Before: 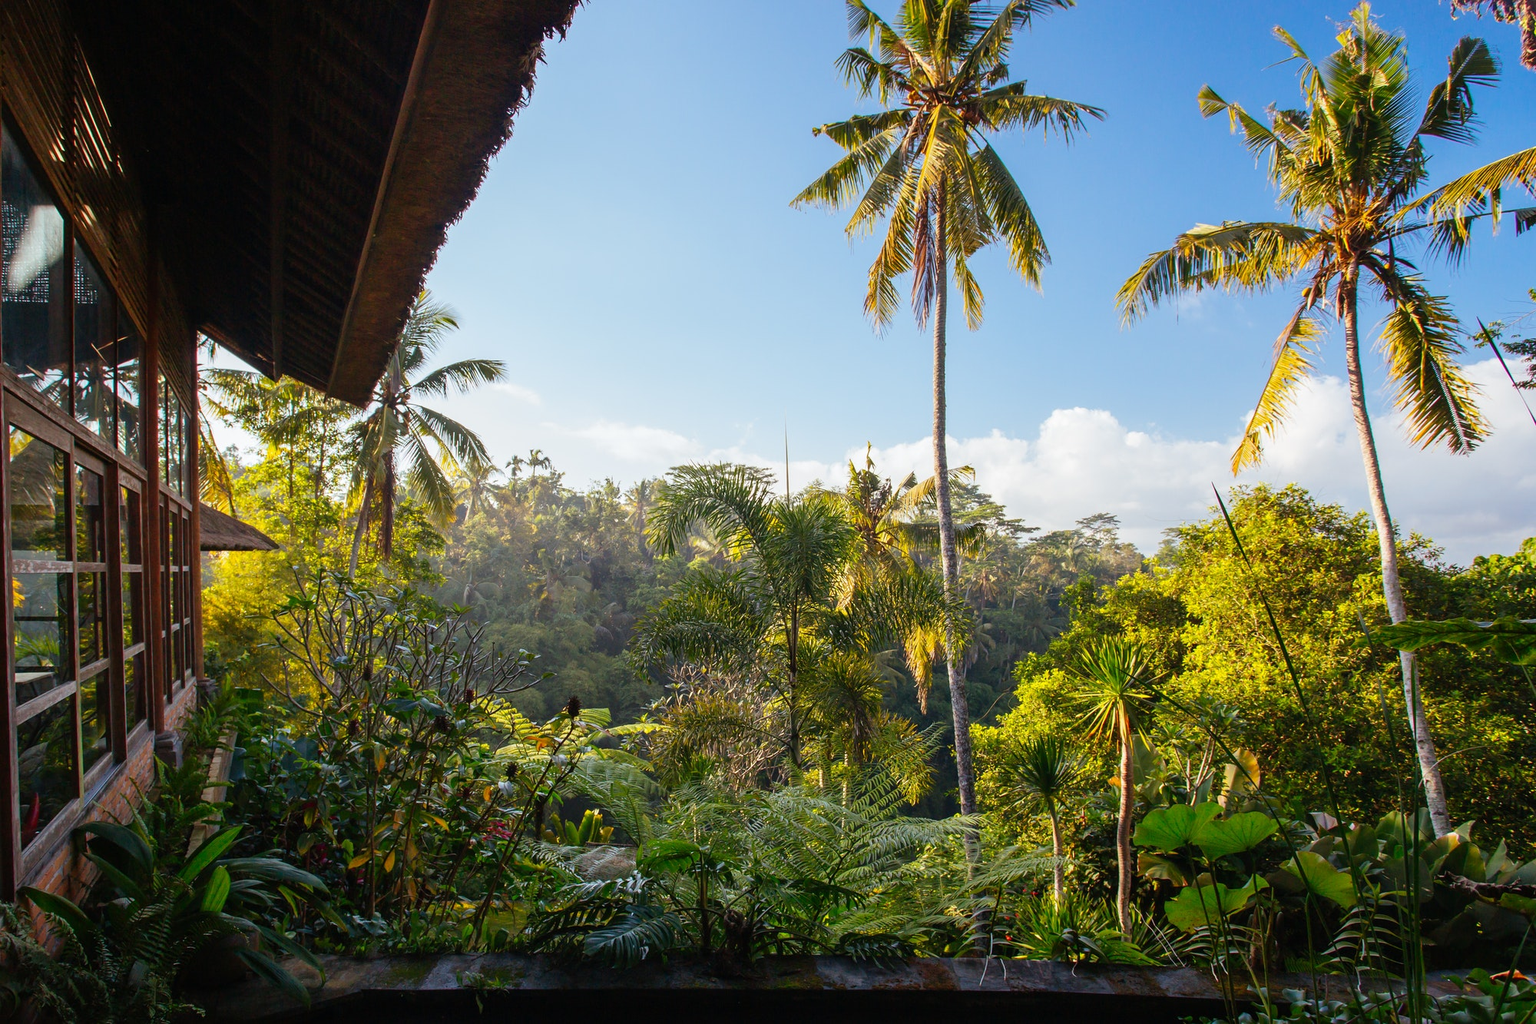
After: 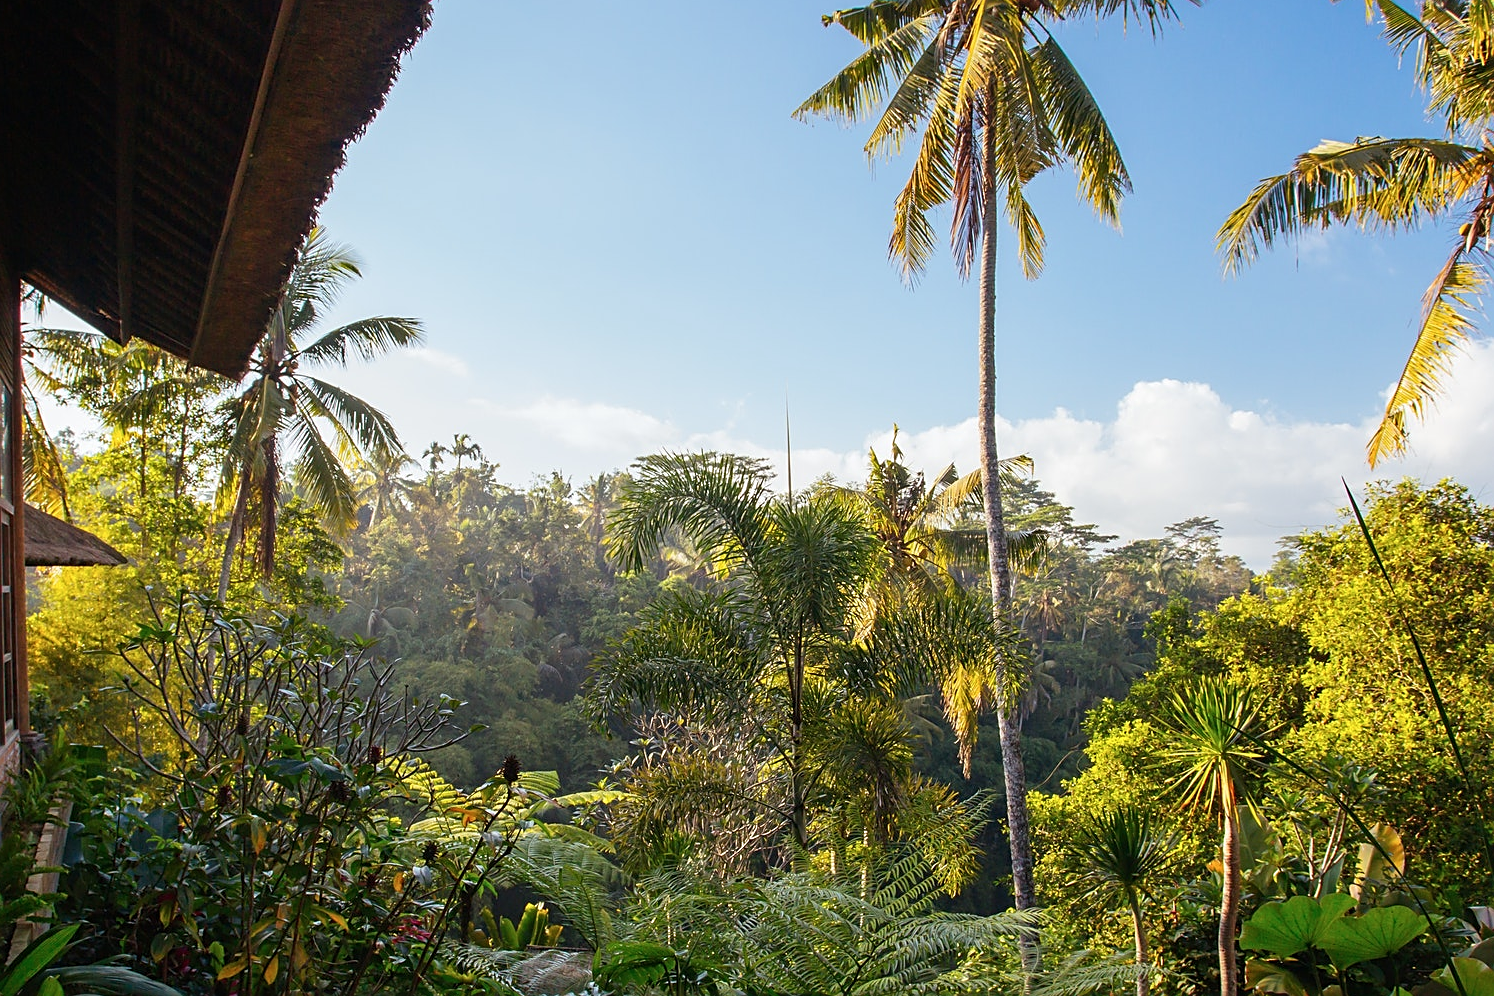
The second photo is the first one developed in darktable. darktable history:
sharpen: on, module defaults
crop and rotate: left 11.831%, top 11.346%, right 13.429%, bottom 13.899%
base curve: curves: ch0 [(0, 0) (0.989, 0.992)], preserve colors none
contrast brightness saturation: saturation -0.05
